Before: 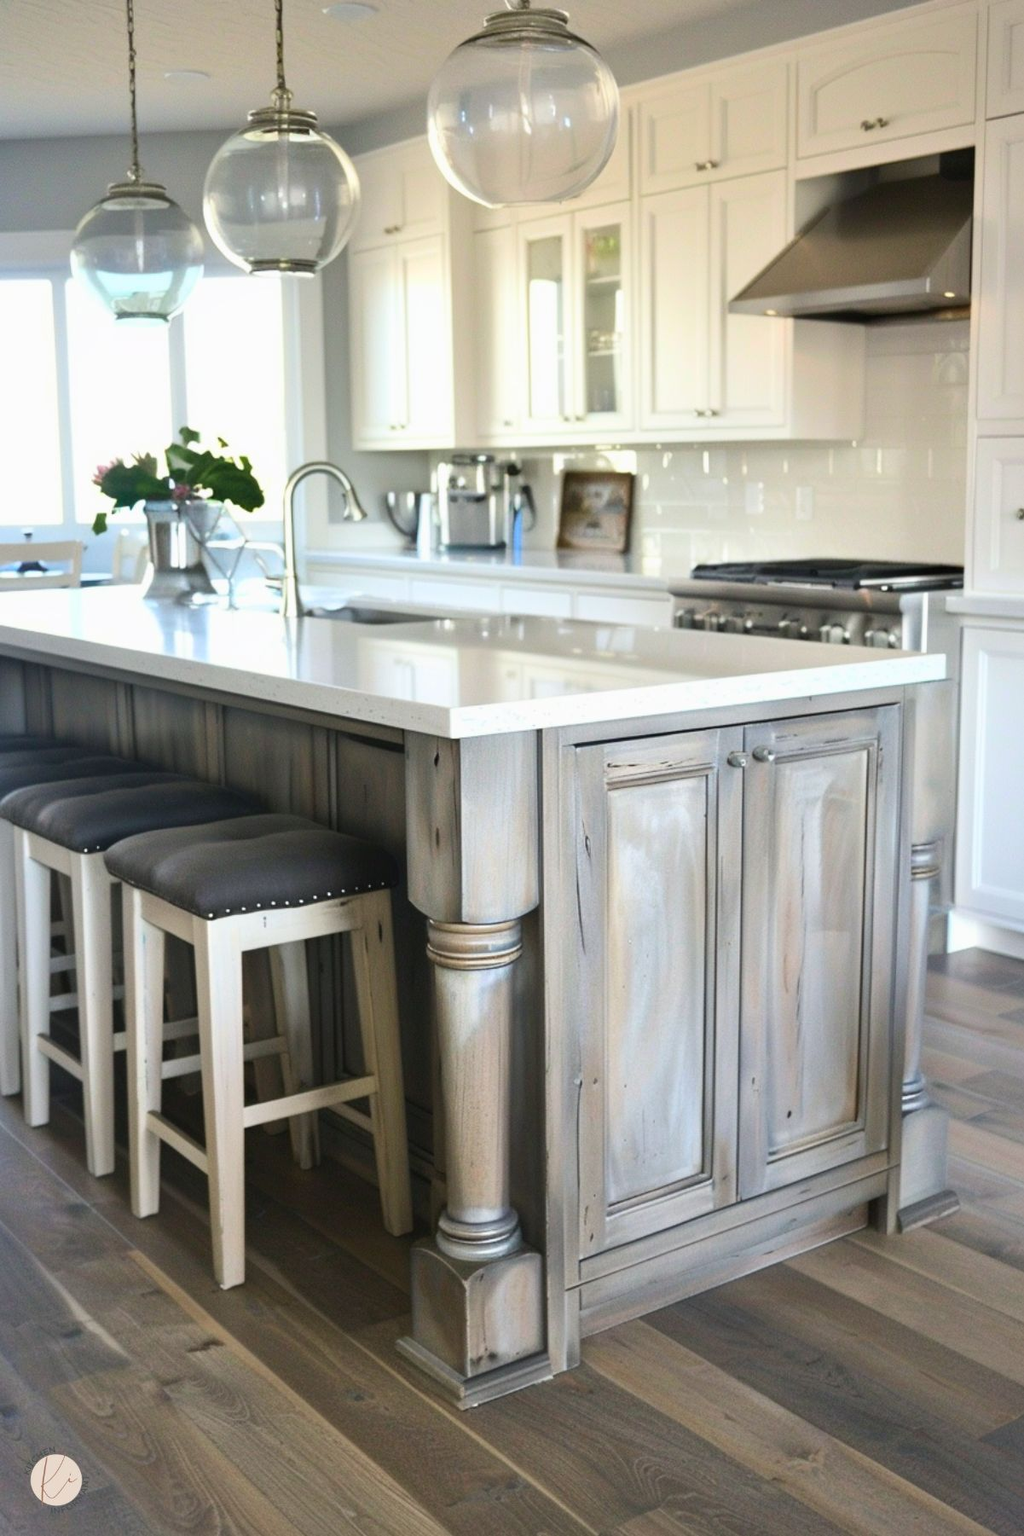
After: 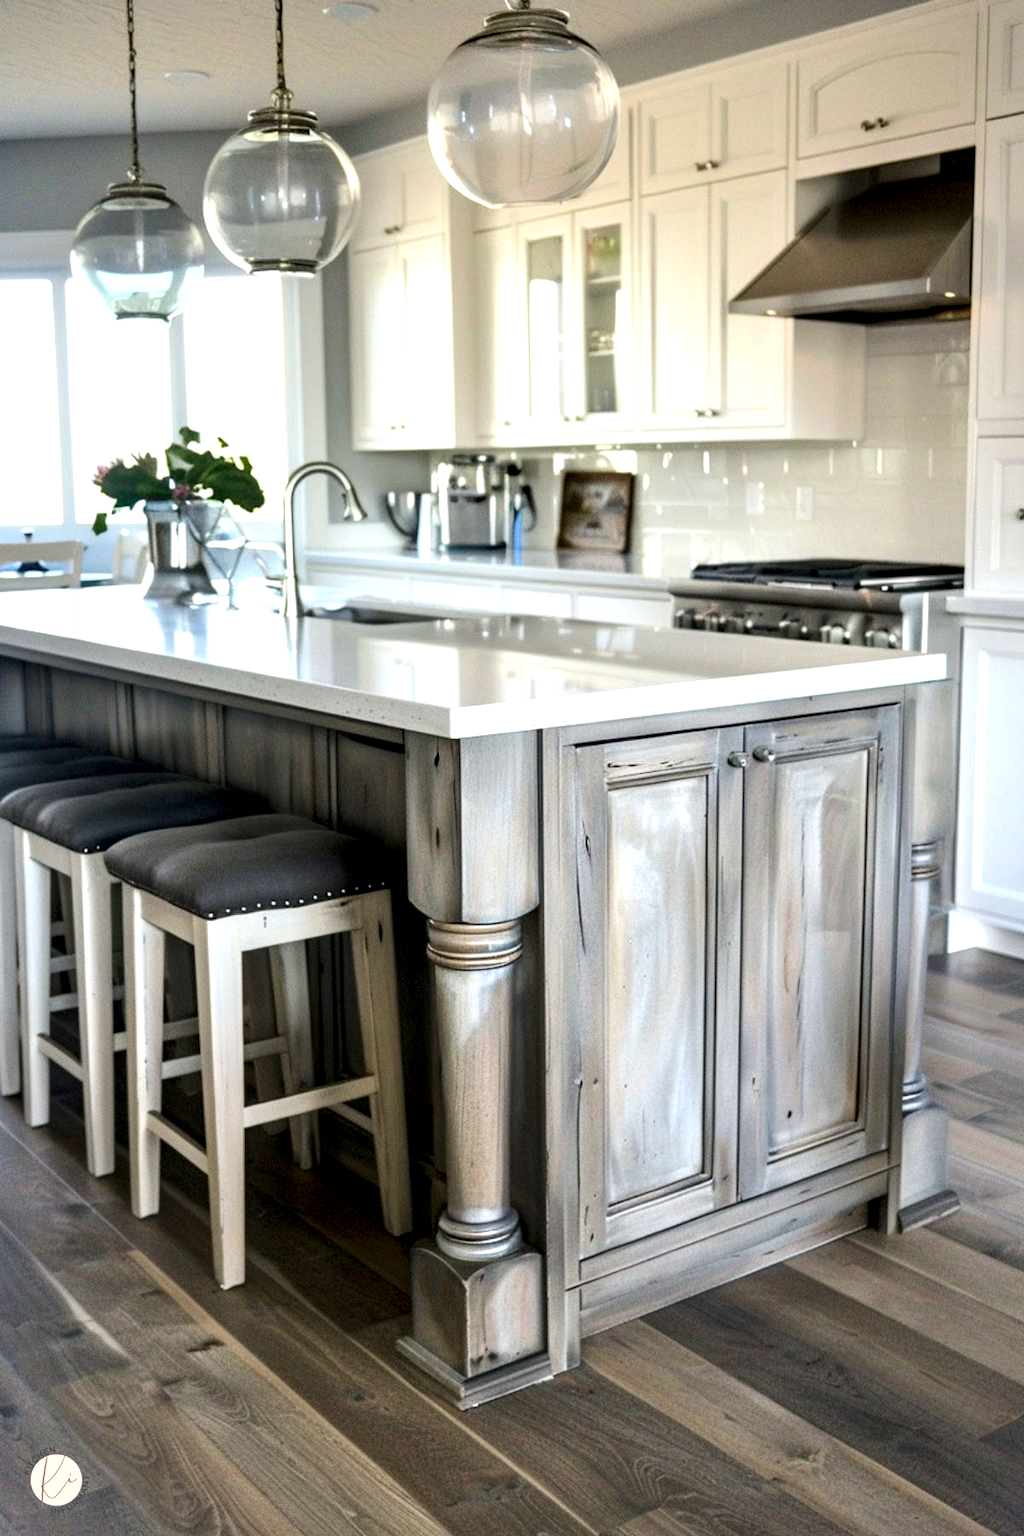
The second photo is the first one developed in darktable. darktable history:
local contrast: highlights 64%, shadows 54%, detail 169%, midtone range 0.518
